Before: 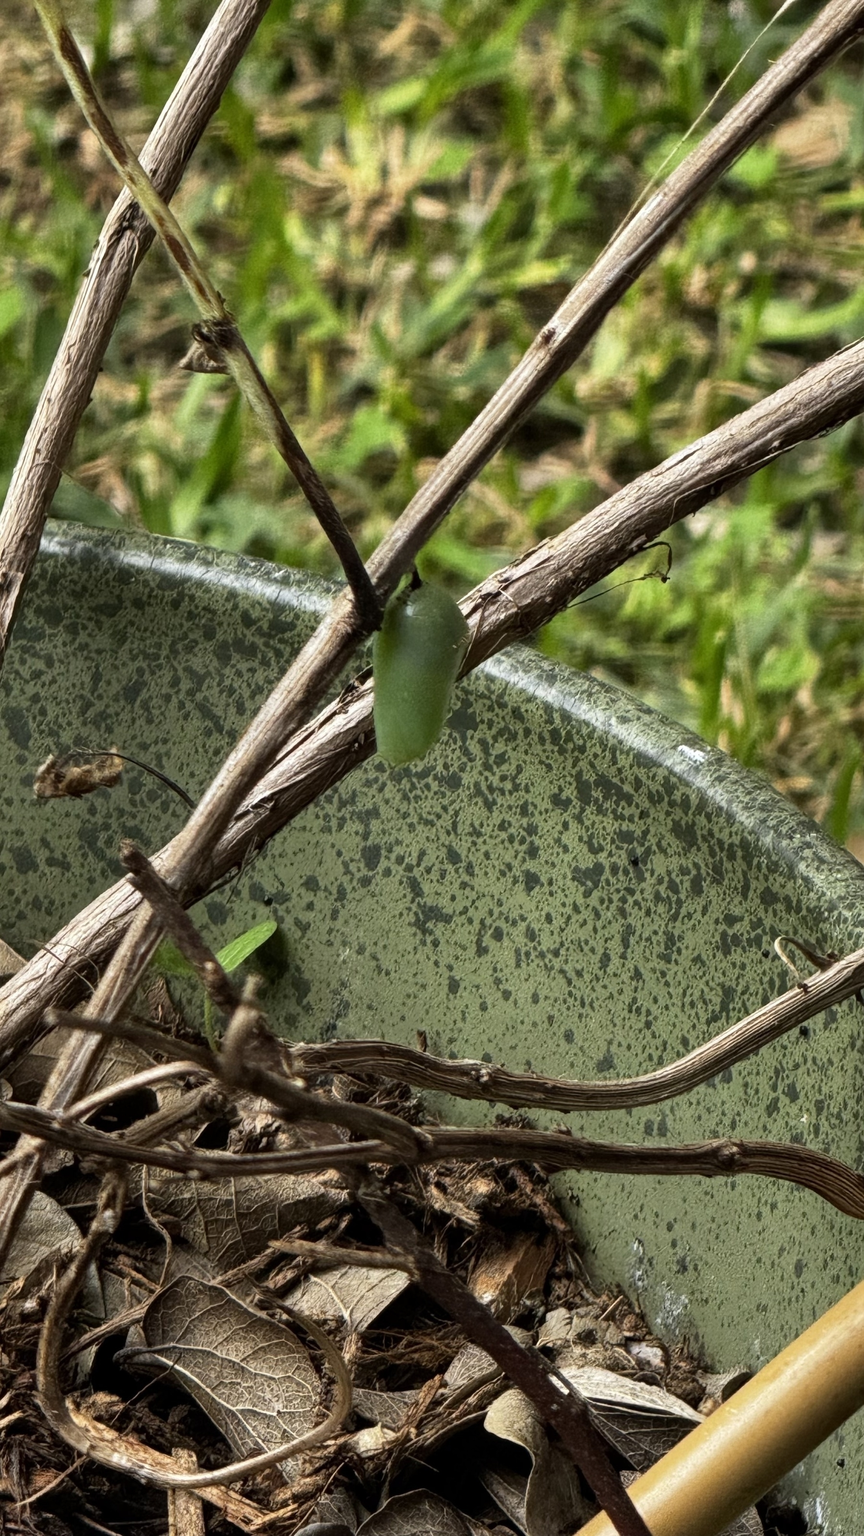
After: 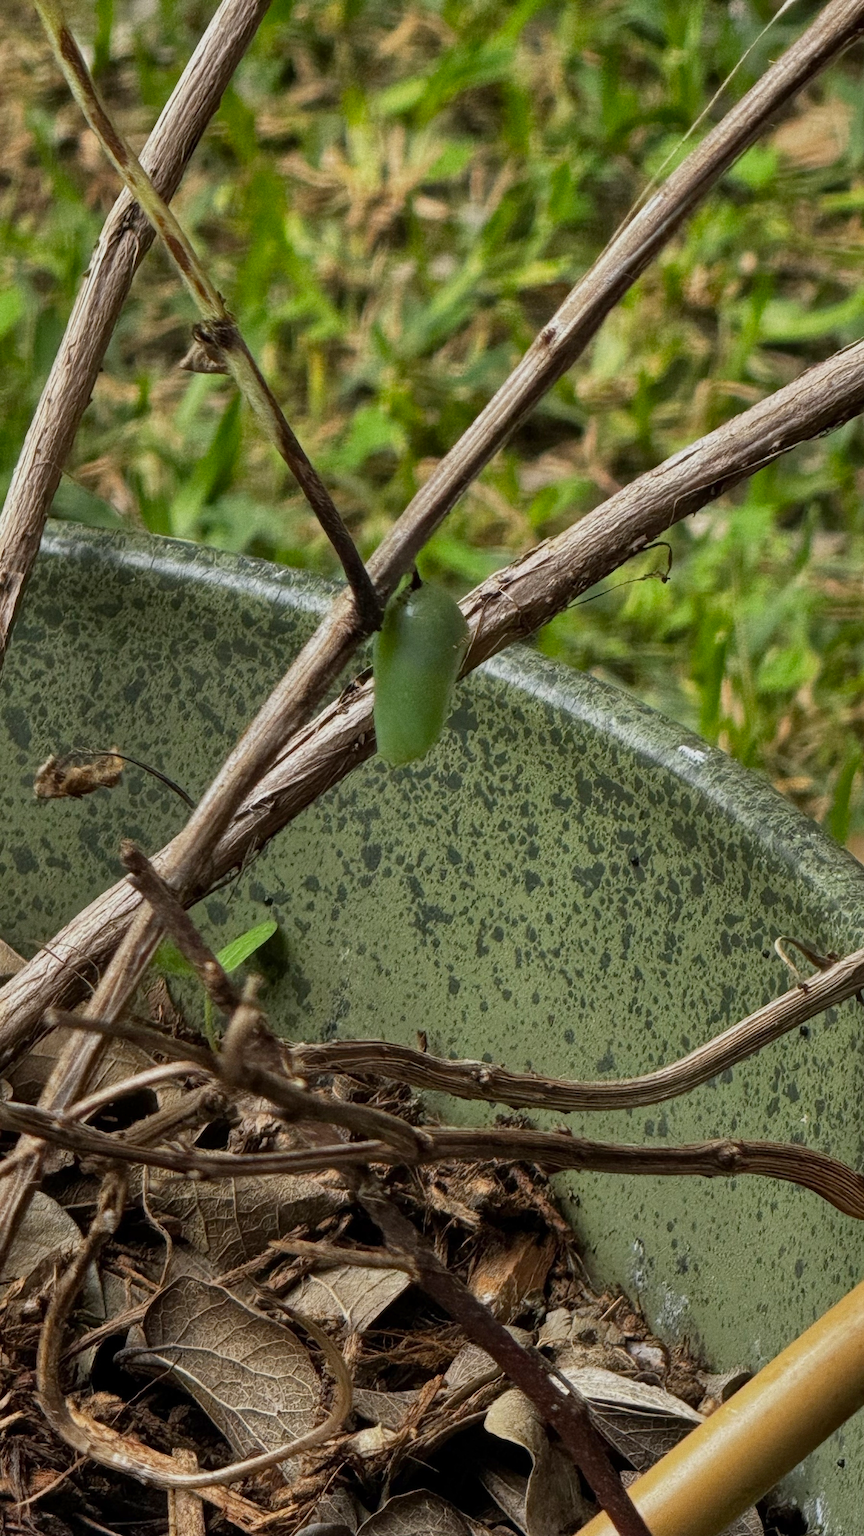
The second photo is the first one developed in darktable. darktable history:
tone equalizer: -8 EV 0.25 EV, -7 EV 0.417 EV, -6 EV 0.417 EV, -5 EV 0.25 EV, -3 EV -0.25 EV, -2 EV -0.417 EV, -1 EV -0.417 EV, +0 EV -0.25 EV, edges refinement/feathering 500, mask exposure compensation -1.57 EV, preserve details guided filter
grain: coarseness 0.09 ISO
